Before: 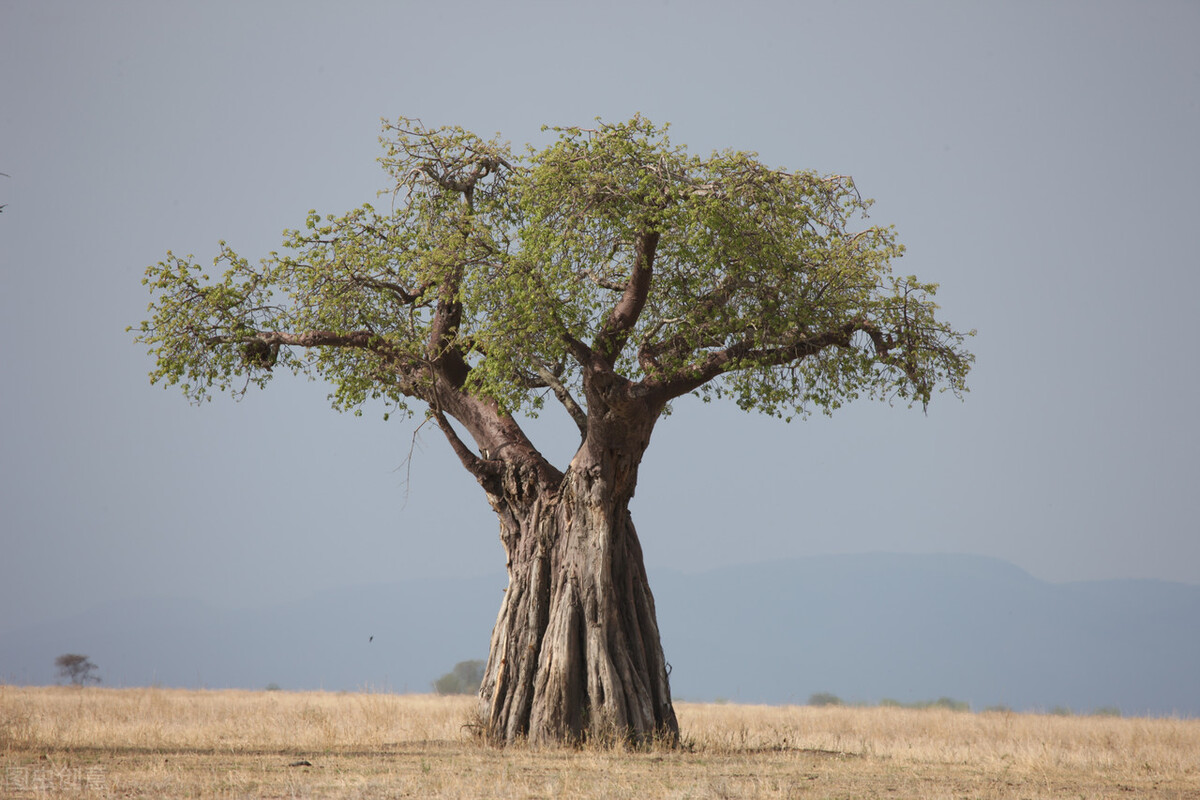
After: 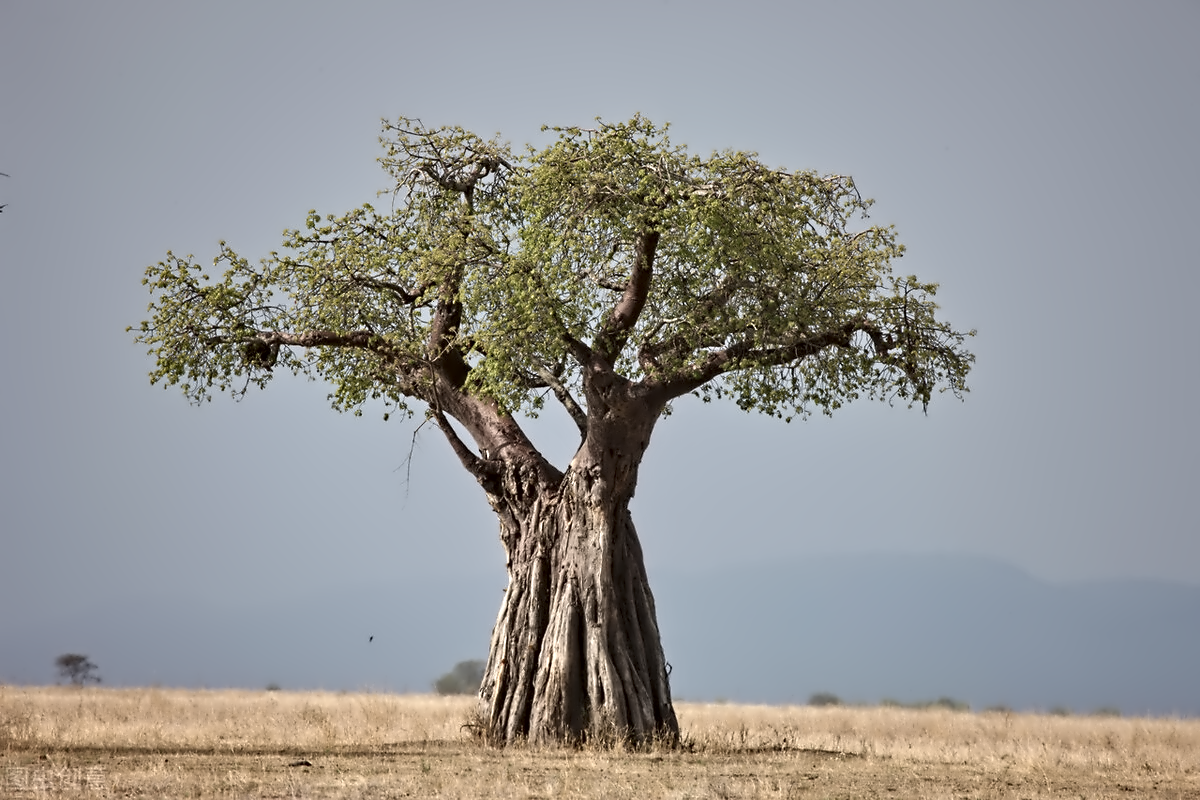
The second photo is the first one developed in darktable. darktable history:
shadows and highlights: radius 173.94, shadows 26.94, white point adjustment 3.31, highlights -68.55, highlights color adjustment 45.89%, soften with gaussian
contrast brightness saturation: contrast 0.049
color calibration: illuminant same as pipeline (D50), adaptation XYZ, x 0.346, y 0.359, temperature 5017.23 K, gamut compression 0.984
contrast equalizer: y [[0.5, 0.542, 0.583, 0.625, 0.667, 0.708], [0.5 ×6], [0.5 ×6], [0, 0.033, 0.067, 0.1, 0.133, 0.167], [0, 0.05, 0.1, 0.15, 0.2, 0.25]]
